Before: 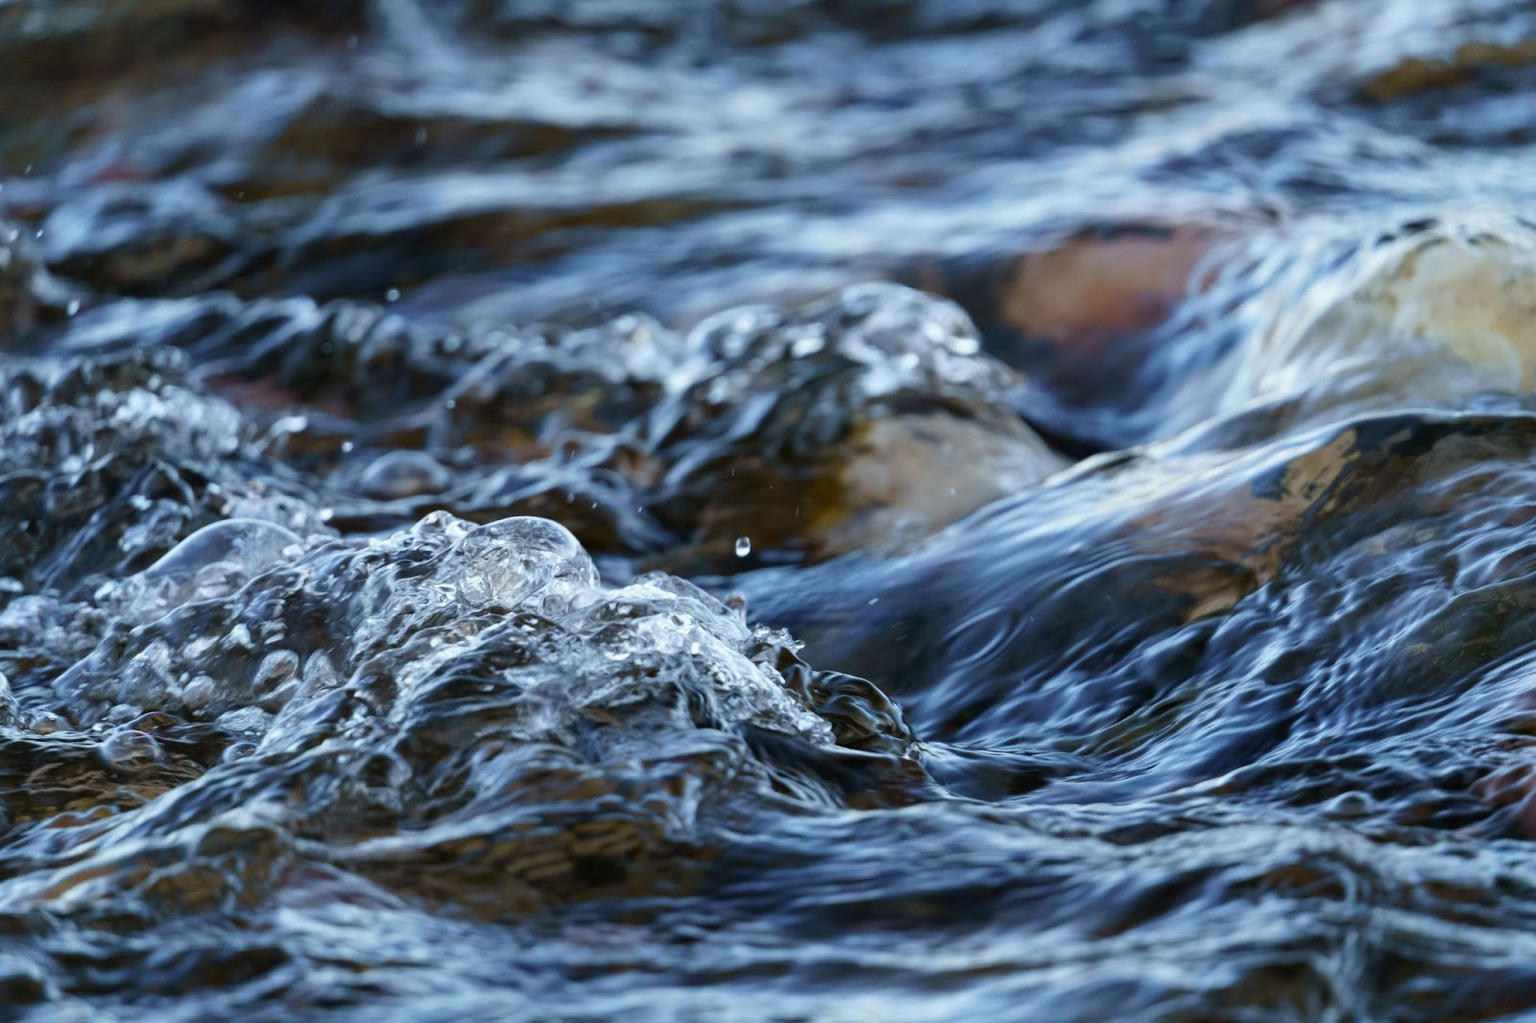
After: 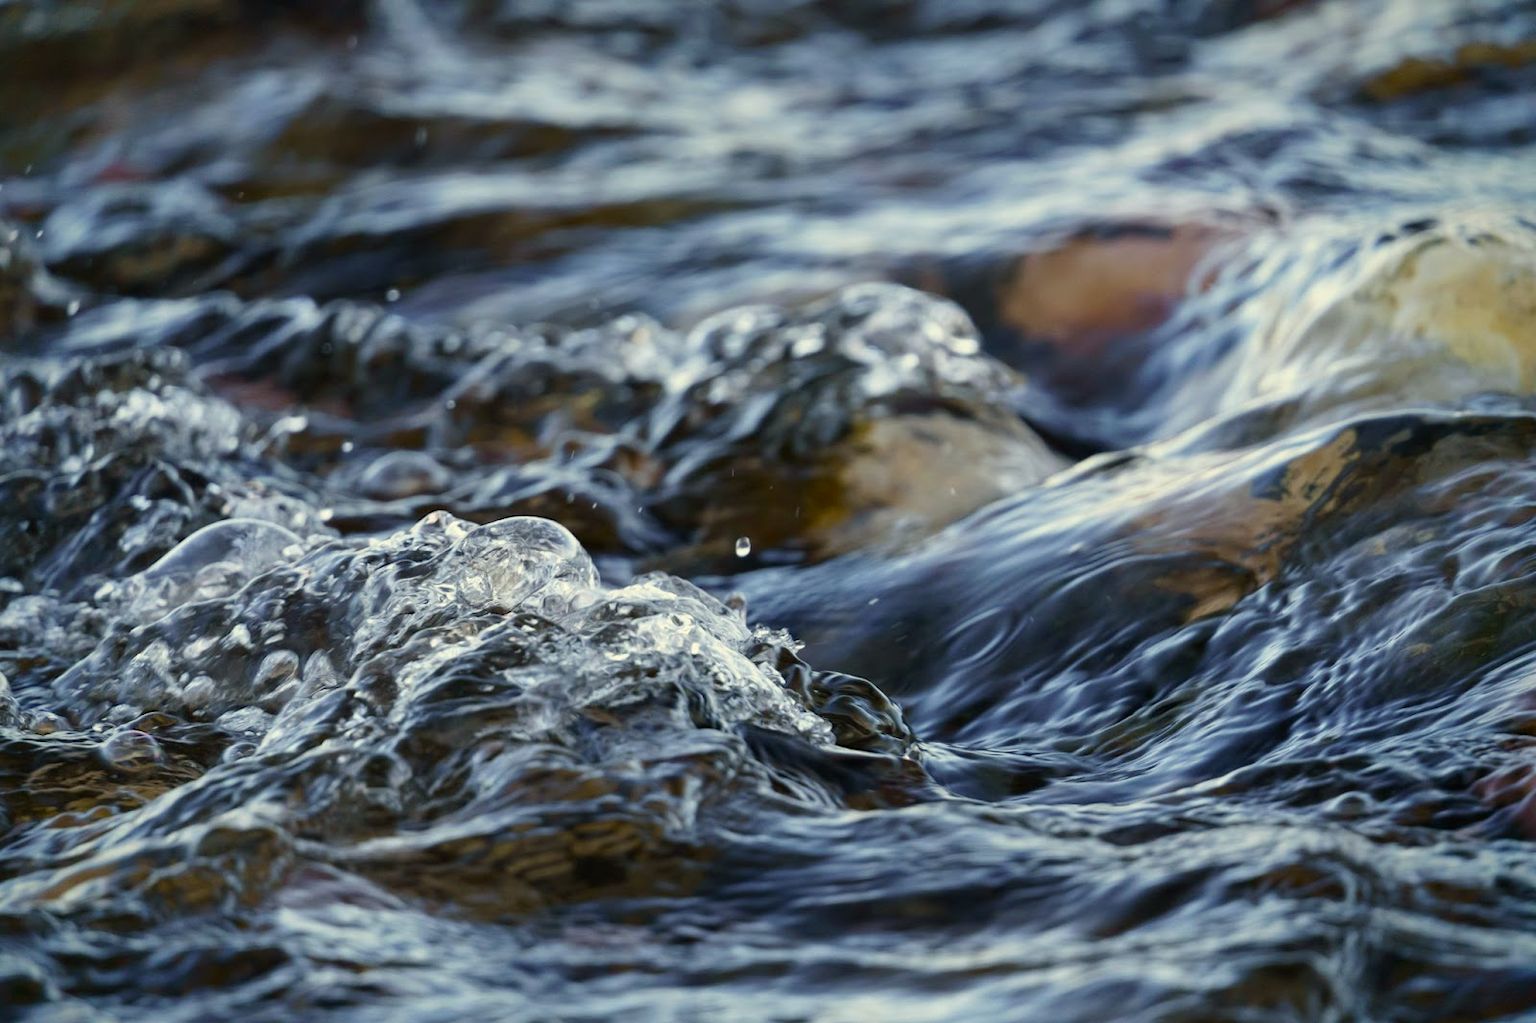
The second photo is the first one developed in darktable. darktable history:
vignetting: fall-off start 79.67%, saturation 0.366
color correction: highlights a* 1.41, highlights b* 17.36
